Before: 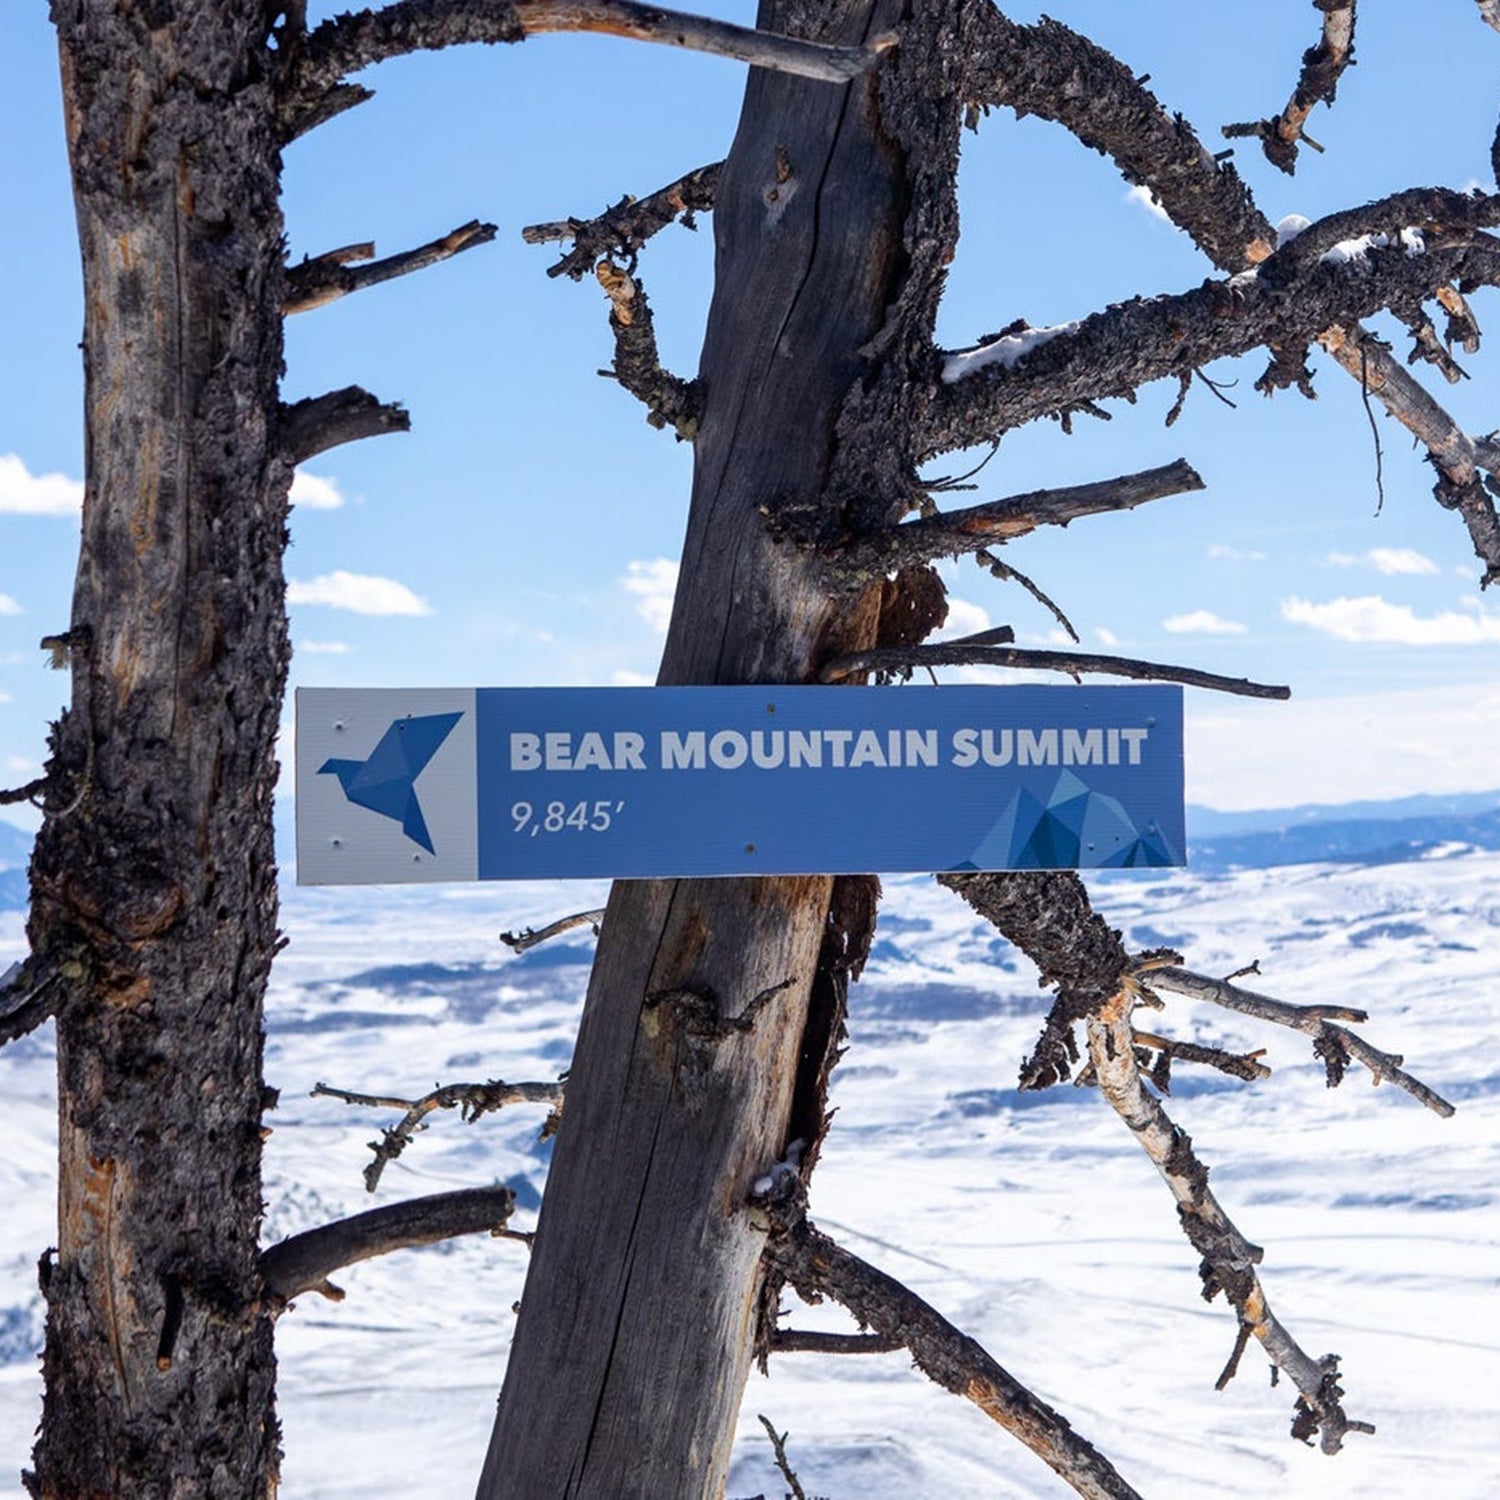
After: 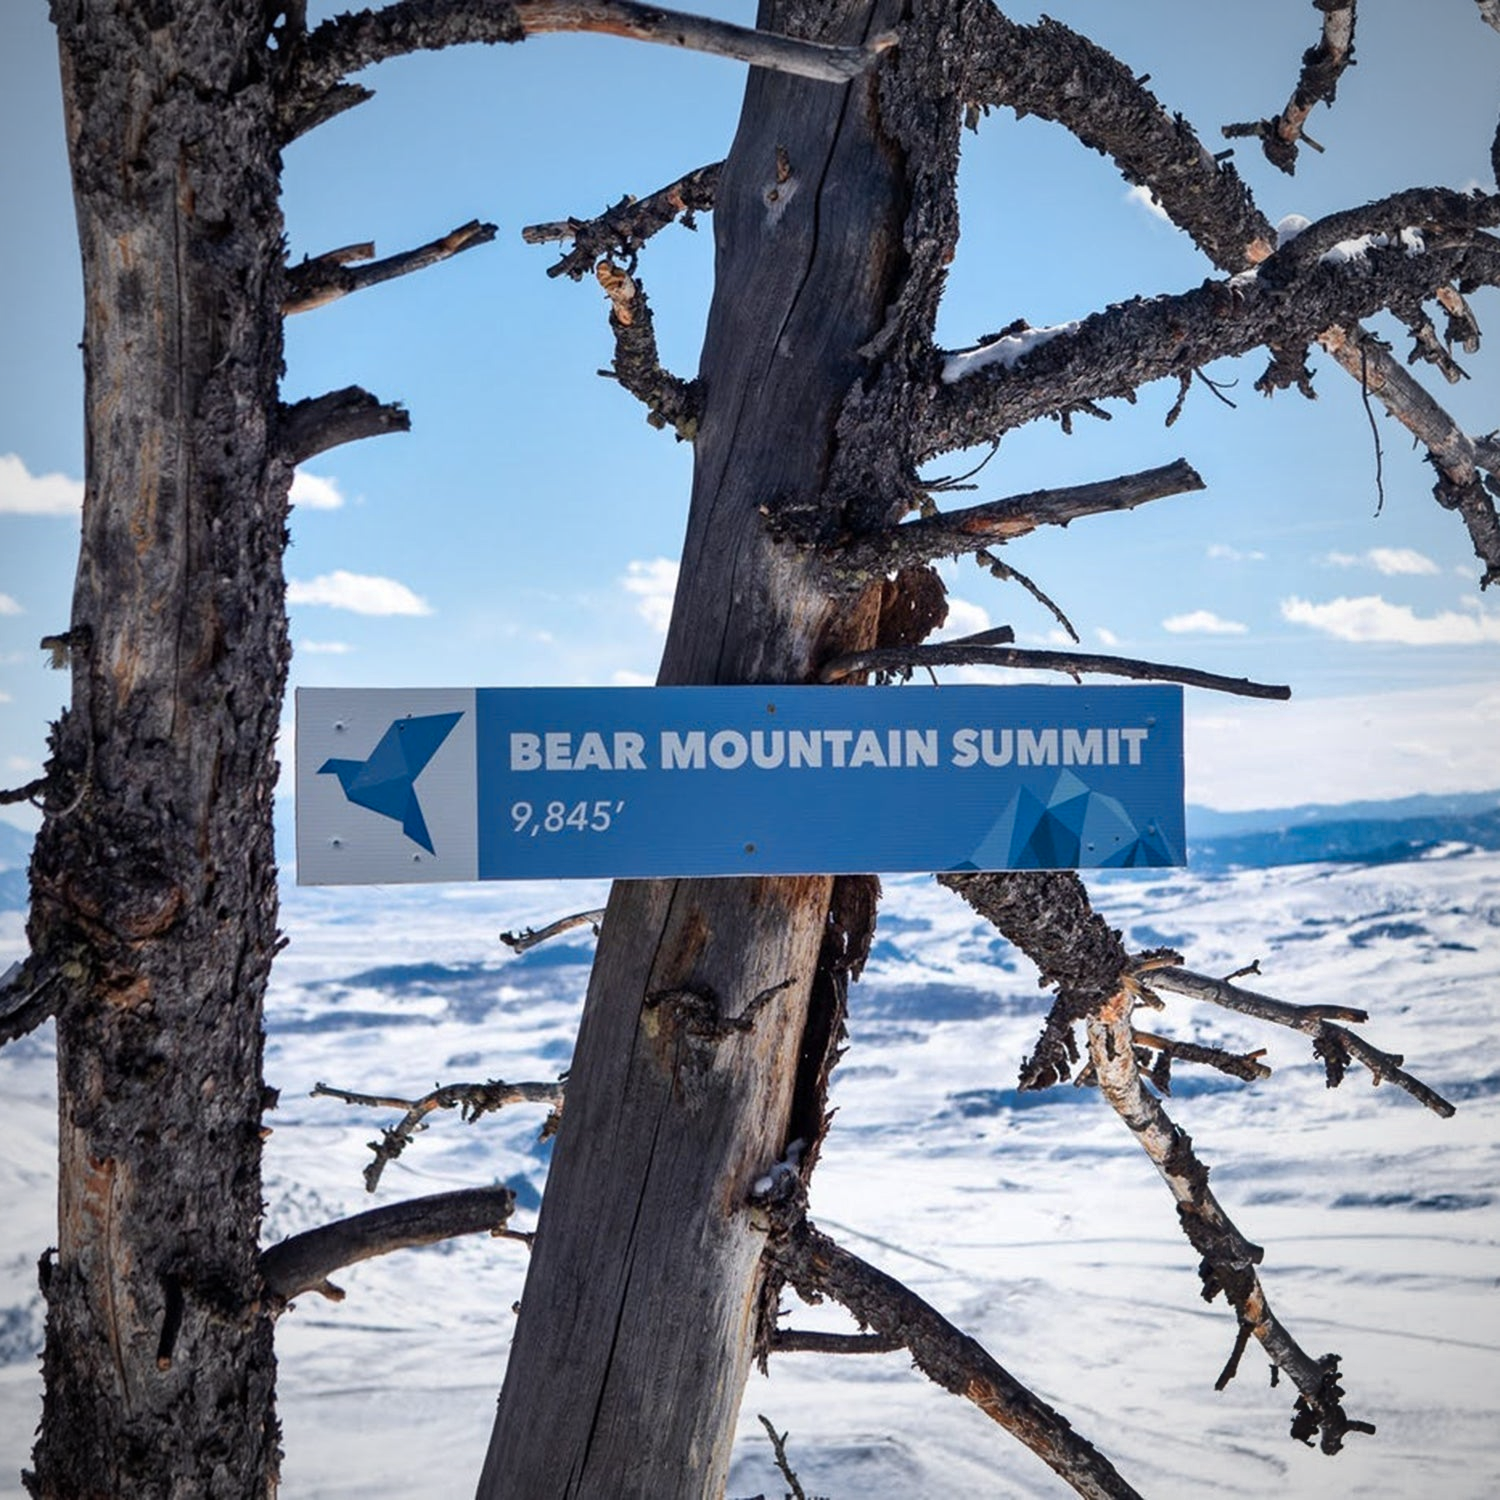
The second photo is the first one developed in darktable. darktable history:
vignetting: fall-off start 74.12%, fall-off radius 66.35%, unbound false
color zones: curves: ch1 [(0.309, 0.524) (0.41, 0.329) (0.508, 0.509)]; ch2 [(0.25, 0.457) (0.75, 0.5)]
shadows and highlights: soften with gaussian
